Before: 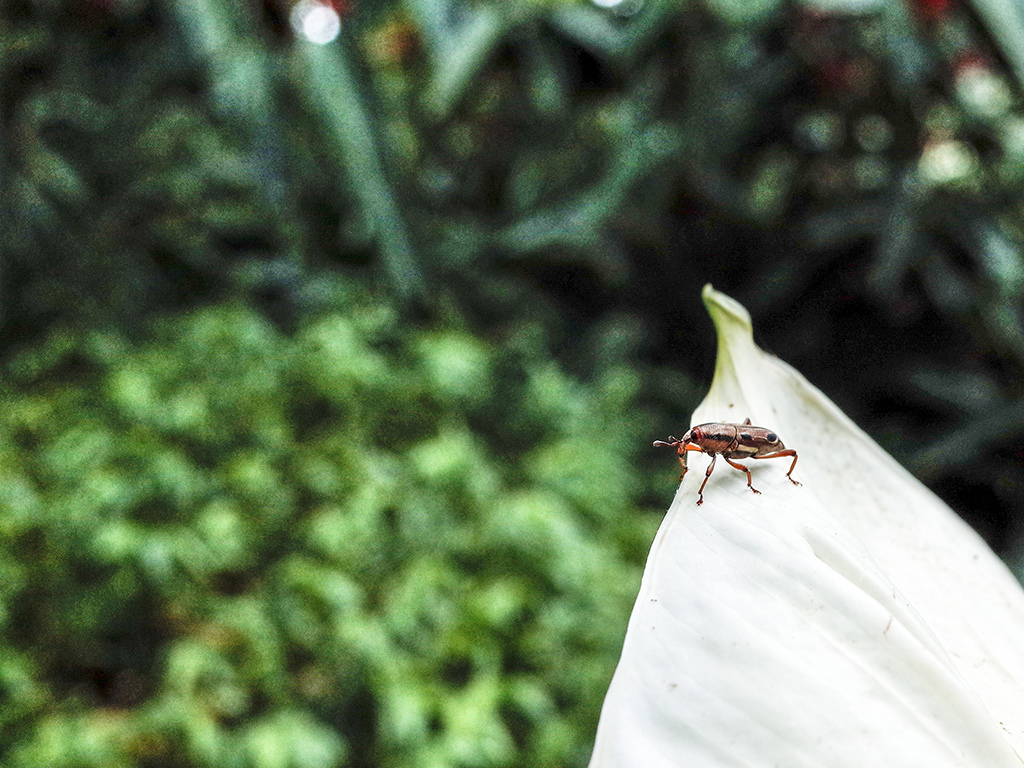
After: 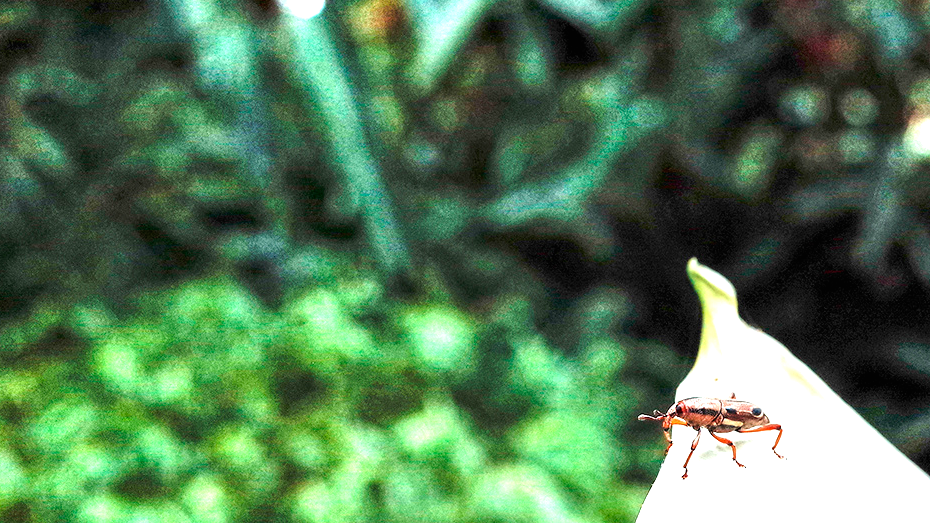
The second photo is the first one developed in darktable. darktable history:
crop: left 1.516%, top 3.433%, right 7.584%, bottom 28.465%
exposure: black level correction 0, exposure 1.199 EV, compensate highlight preservation false
